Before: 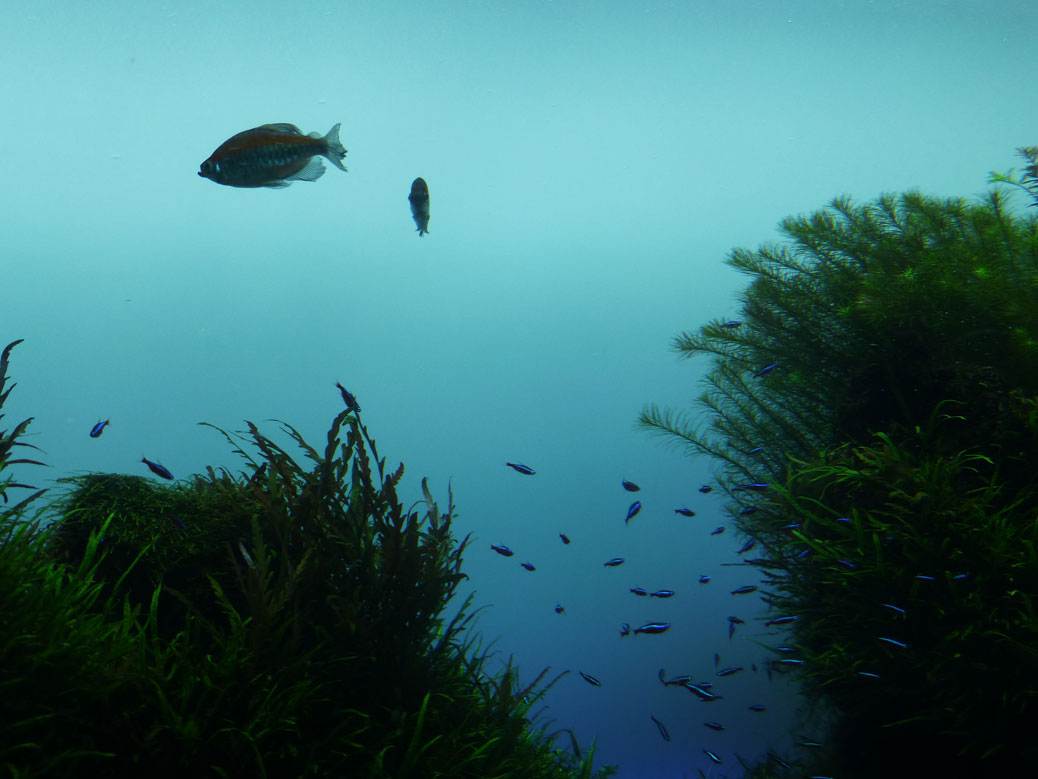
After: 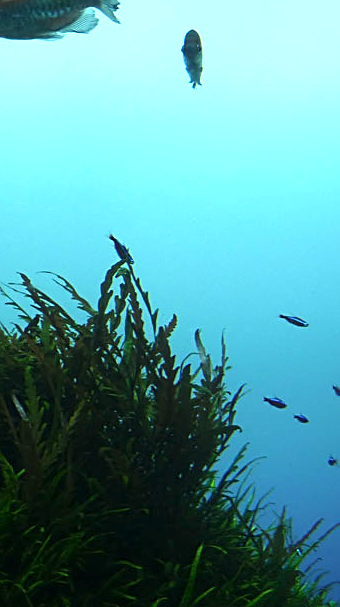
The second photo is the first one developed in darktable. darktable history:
sharpen: amount 0.497
exposure: exposure 1.153 EV, compensate exposure bias true, compensate highlight preservation false
crop and rotate: left 21.898%, top 19.053%, right 45.301%, bottom 2.992%
